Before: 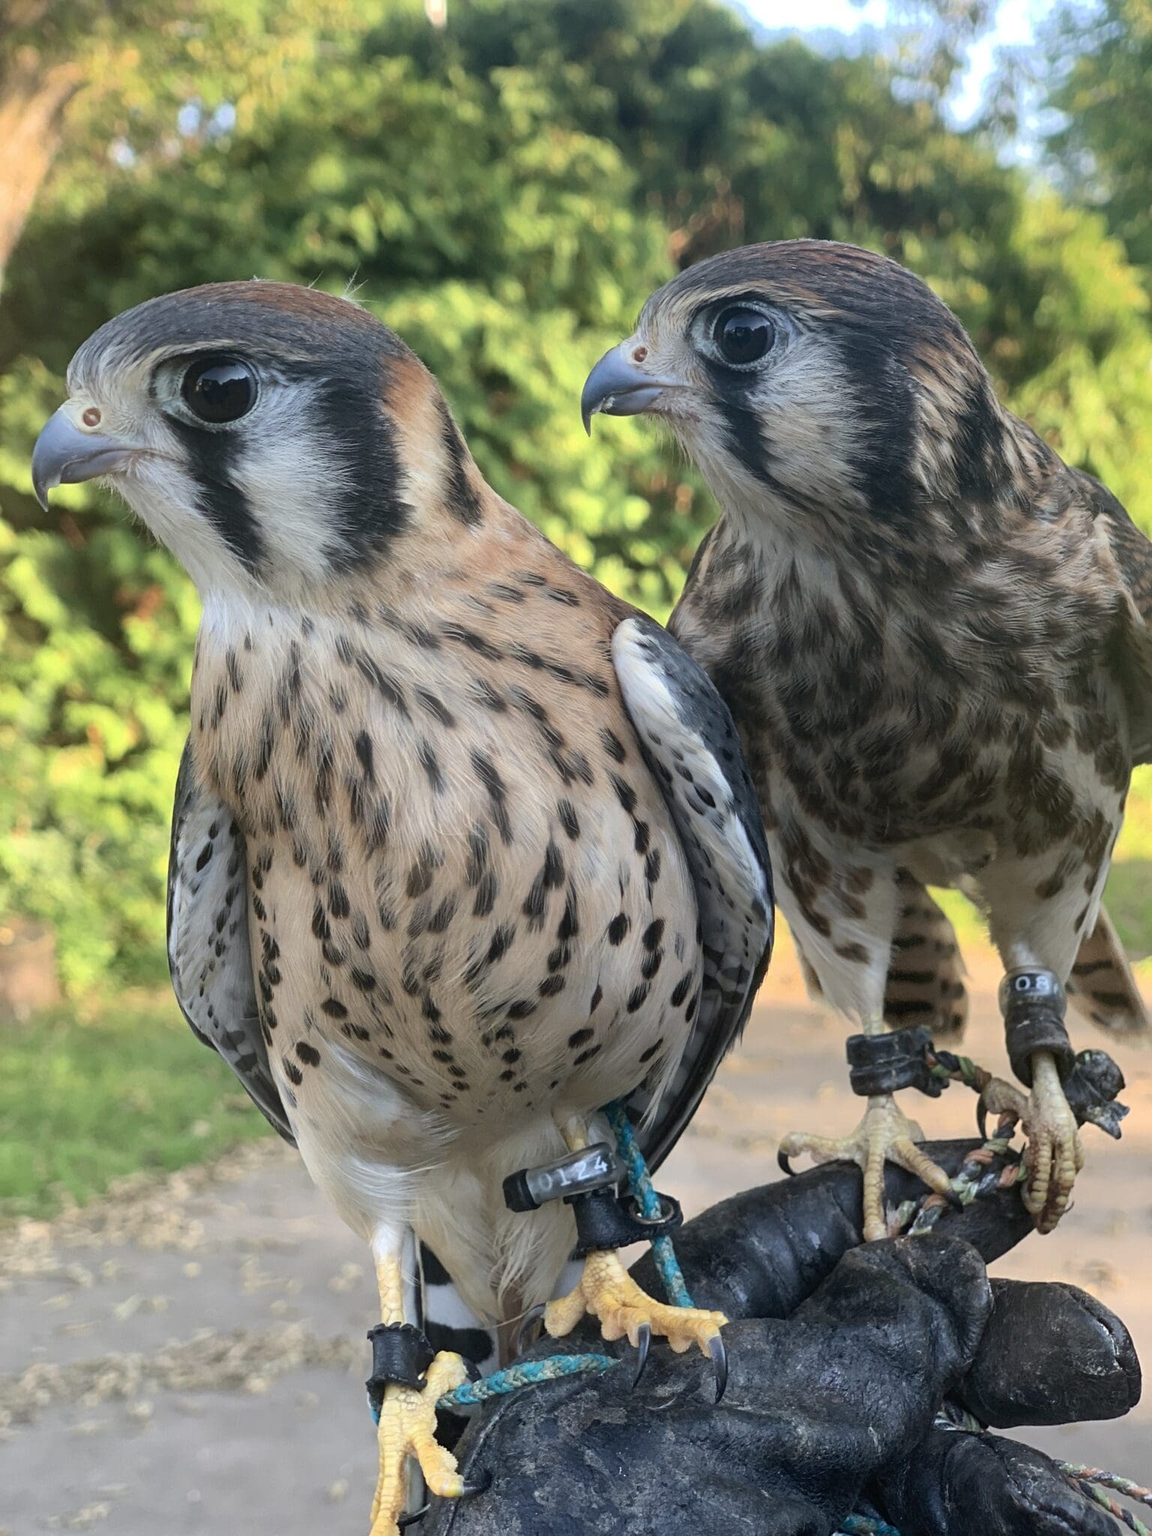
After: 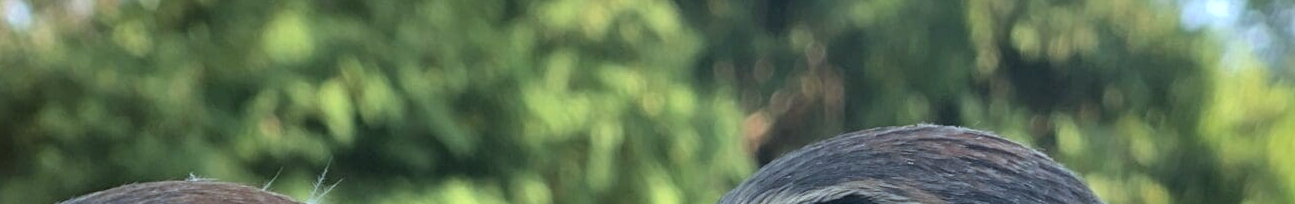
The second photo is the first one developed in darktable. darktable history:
crop and rotate: left 9.644%, top 9.491%, right 6.021%, bottom 80.509%
white balance: red 0.925, blue 1.046
